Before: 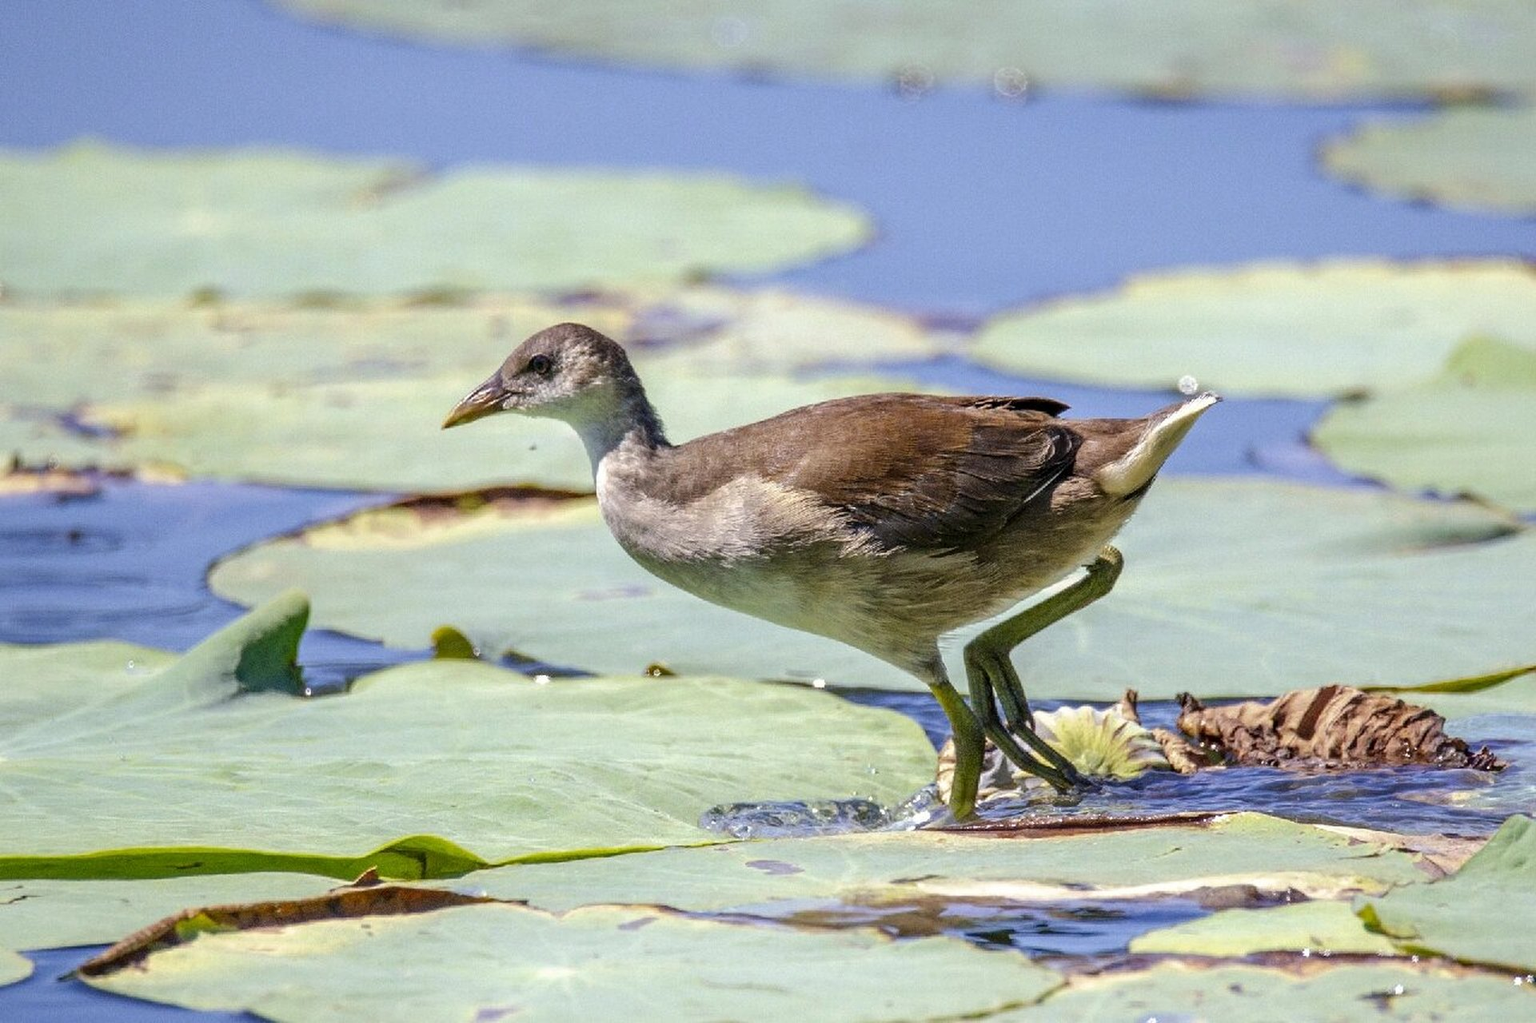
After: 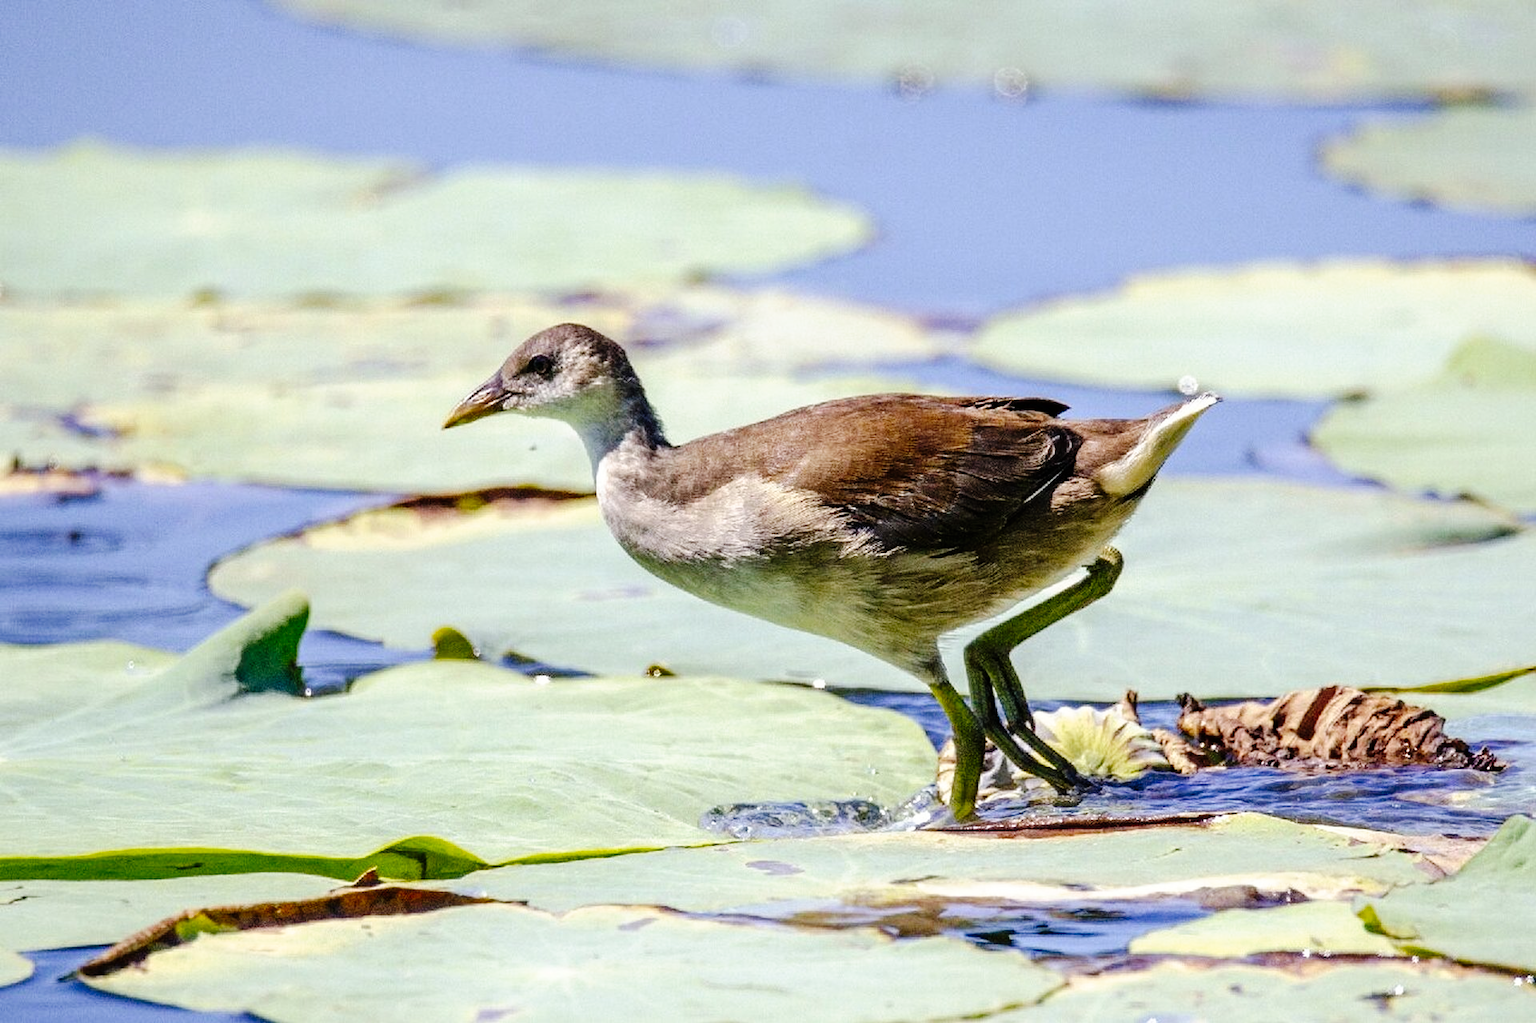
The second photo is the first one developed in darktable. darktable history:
tone curve: curves: ch0 [(0, 0) (0.003, 0.003) (0.011, 0.005) (0.025, 0.008) (0.044, 0.012) (0.069, 0.02) (0.1, 0.031) (0.136, 0.047) (0.177, 0.088) (0.224, 0.141) (0.277, 0.222) (0.335, 0.32) (0.399, 0.422) (0.468, 0.523) (0.543, 0.623) (0.623, 0.716) (0.709, 0.796) (0.801, 0.878) (0.898, 0.957) (1, 1)], preserve colors none
